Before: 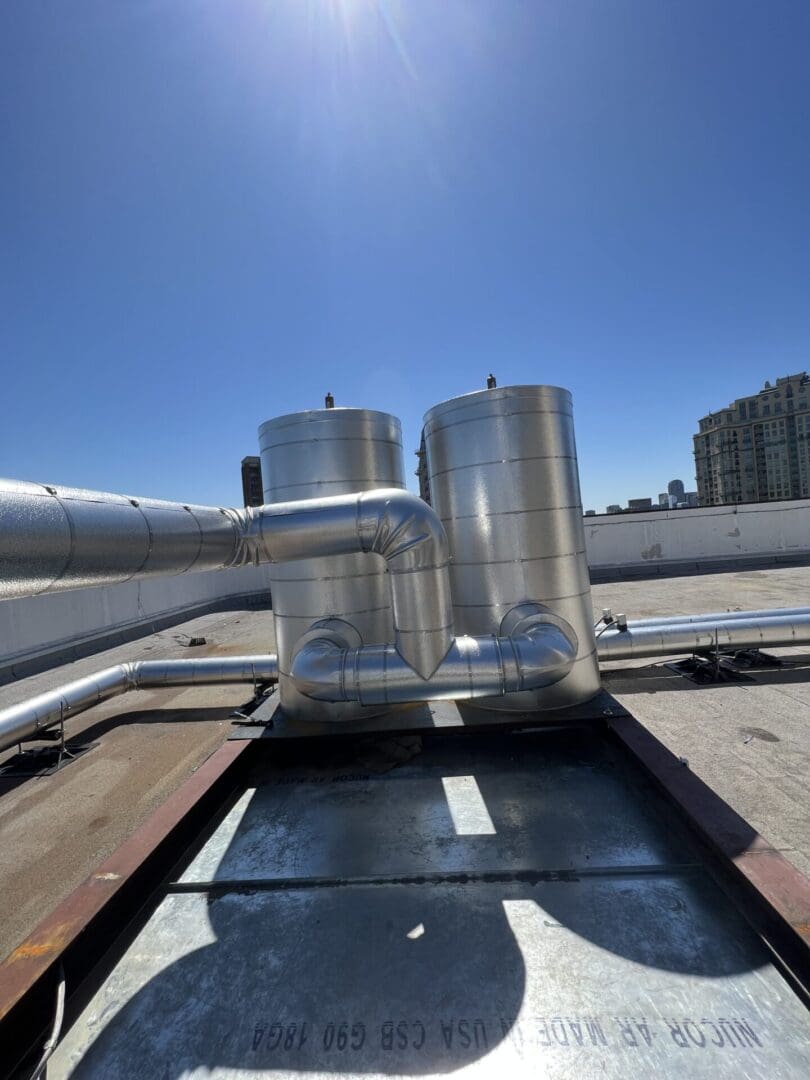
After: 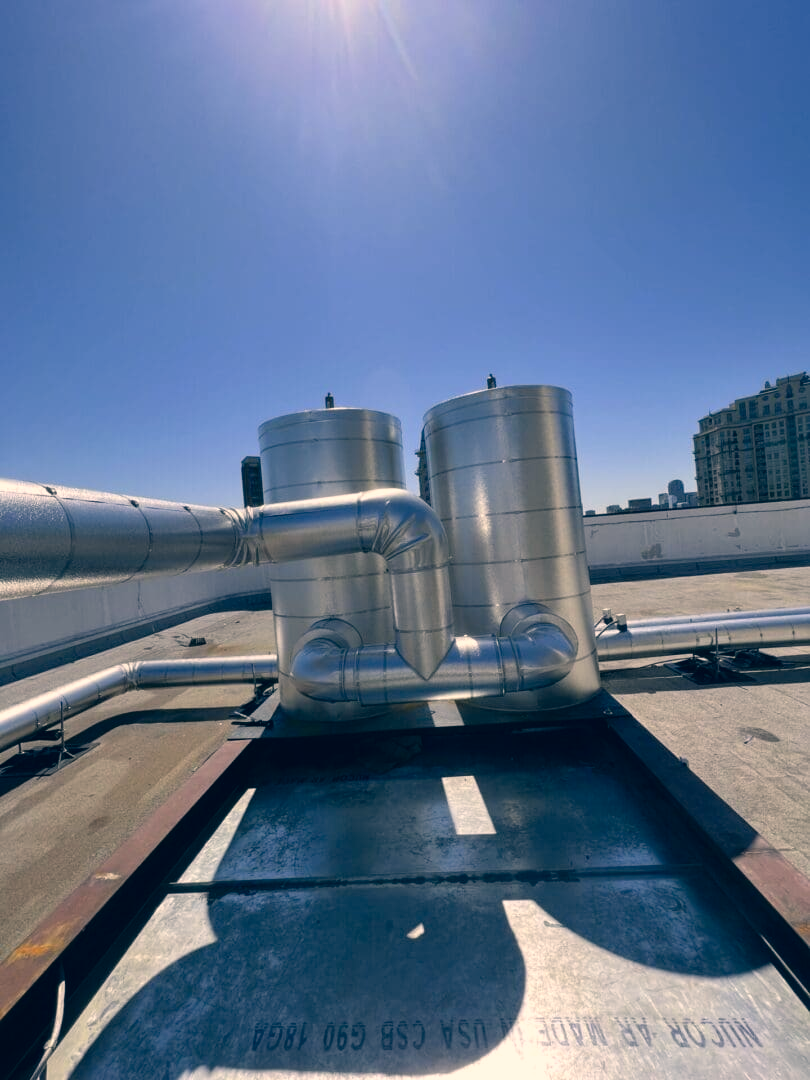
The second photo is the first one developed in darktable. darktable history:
color correction: highlights a* 10.28, highlights b* 14.09, shadows a* -10.38, shadows b* -14.85
